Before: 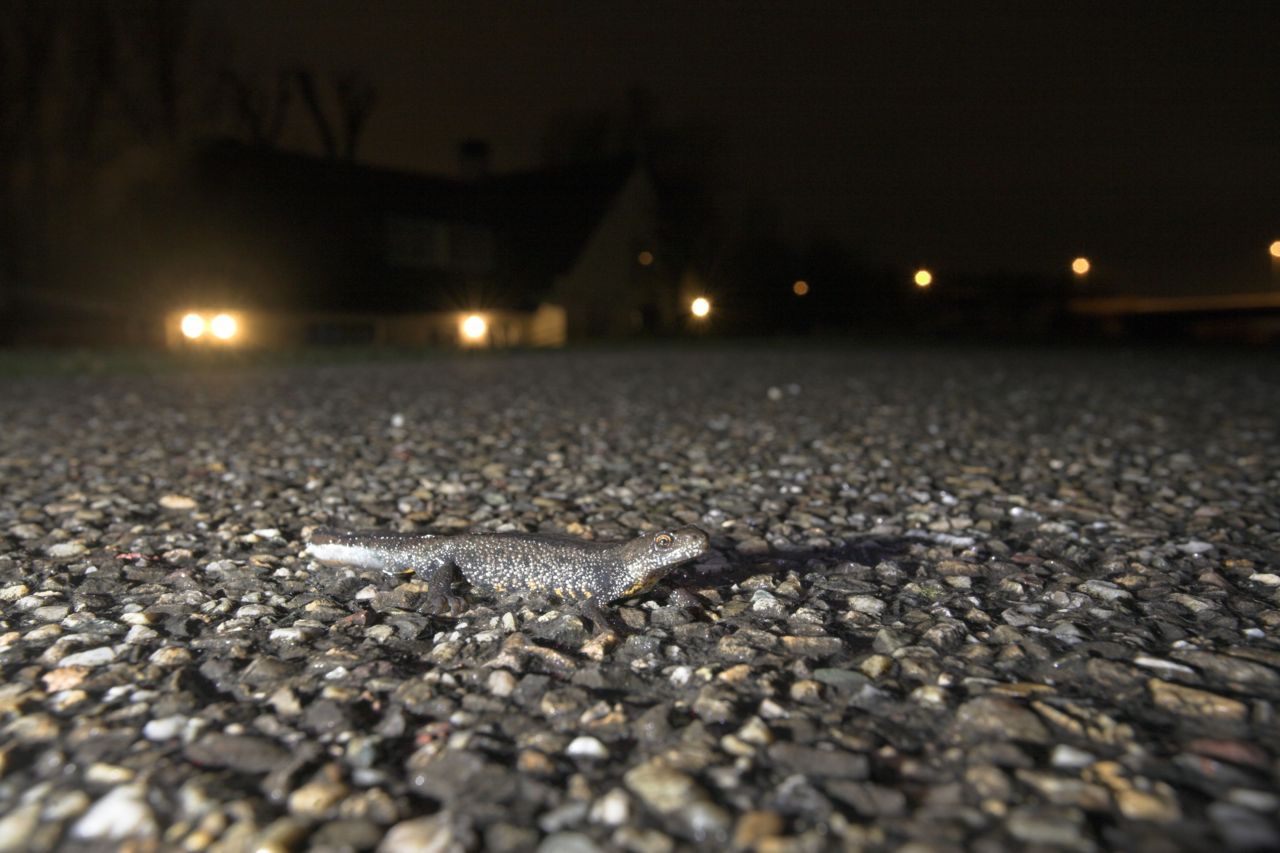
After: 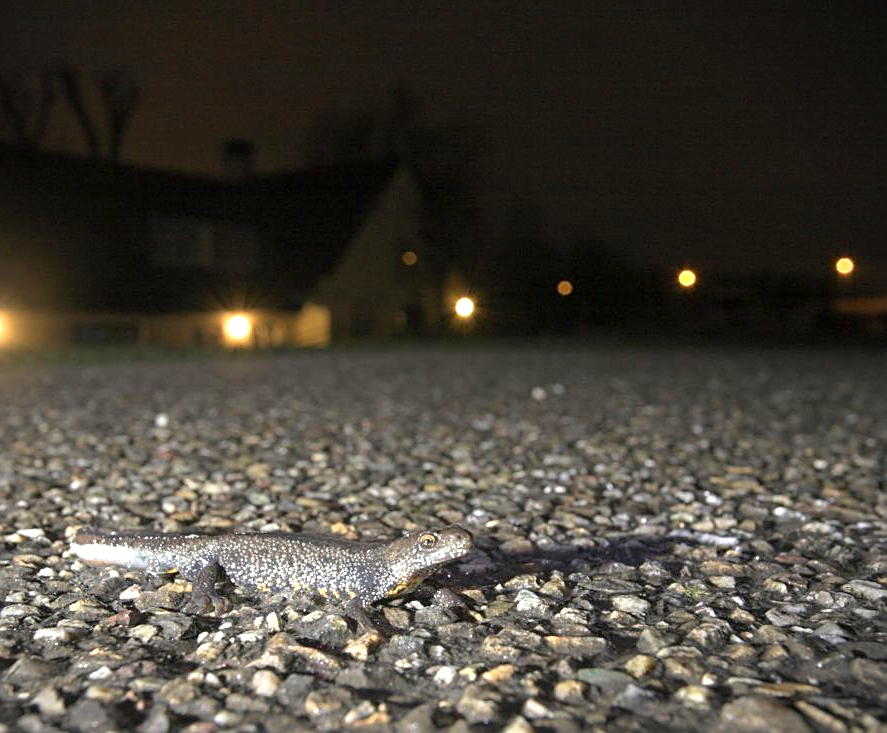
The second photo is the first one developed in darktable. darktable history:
sharpen: on, module defaults
exposure: black level correction 0.001, exposure 0.5 EV, compensate exposure bias true, compensate highlight preservation false
crop: left 18.479%, right 12.2%, bottom 13.971%
vignetting: fall-off start 91.19%
contrast brightness saturation: contrast 0.07, brightness 0.08, saturation 0.18
